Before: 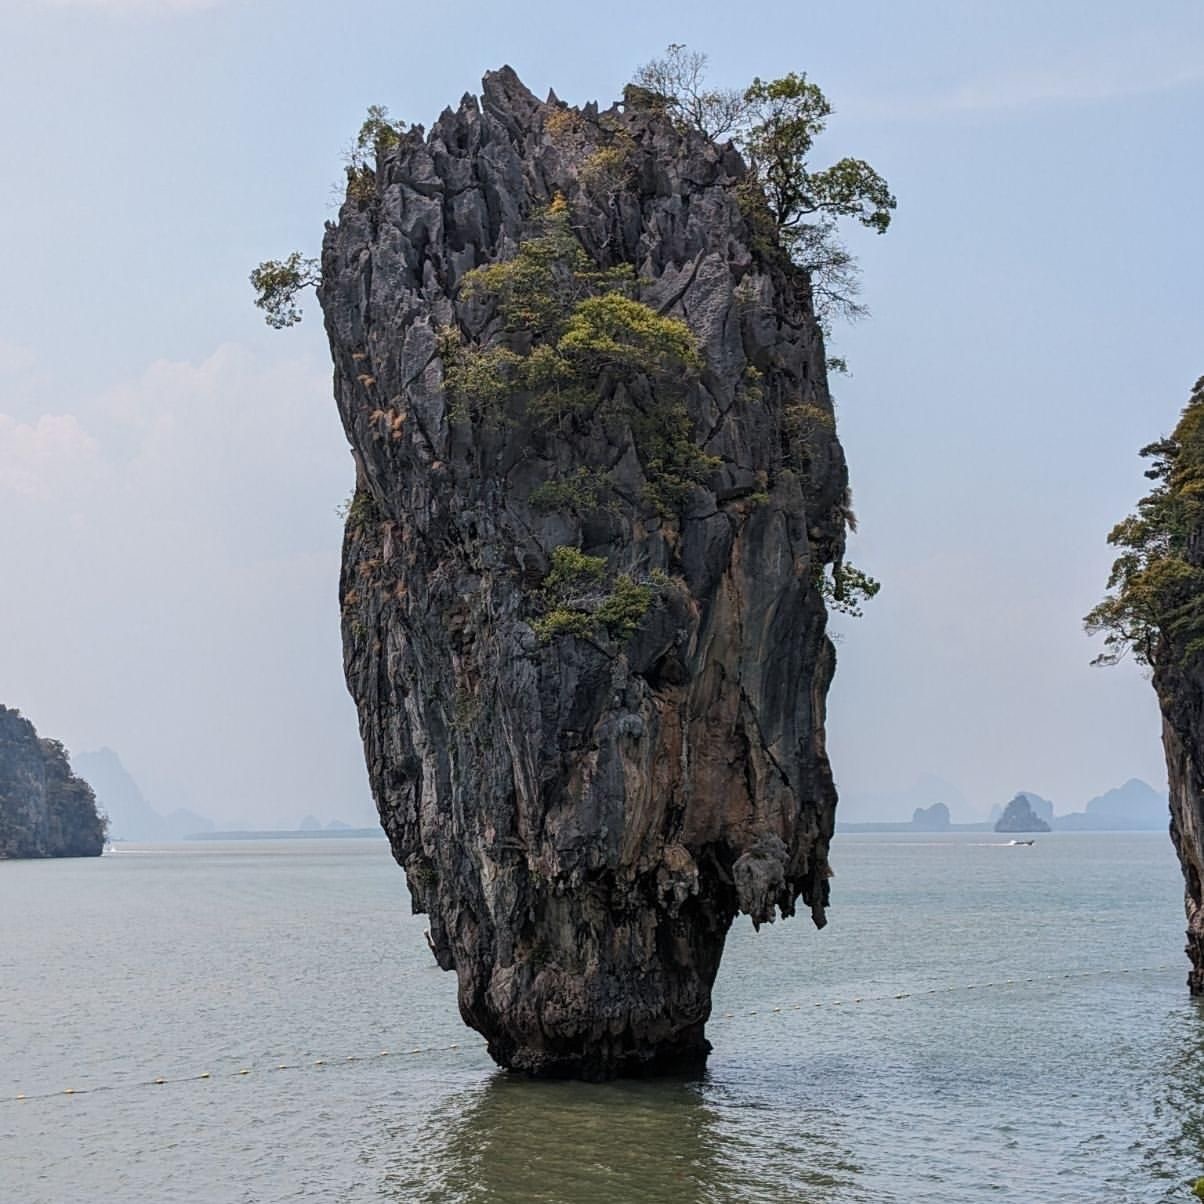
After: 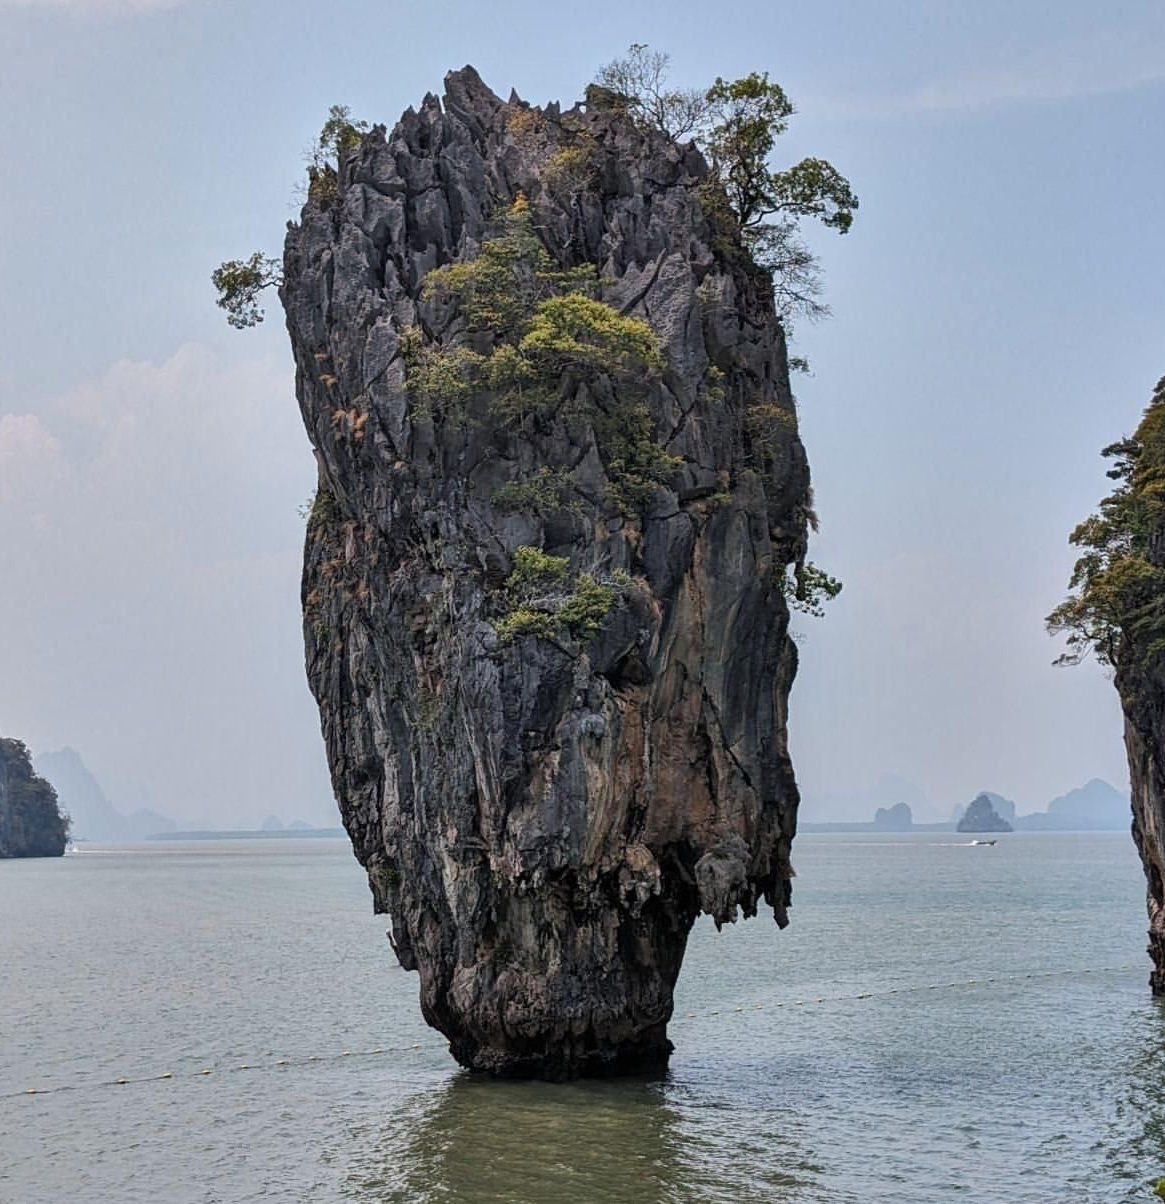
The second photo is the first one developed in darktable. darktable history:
crop and rotate: left 3.238%
shadows and highlights: soften with gaussian
